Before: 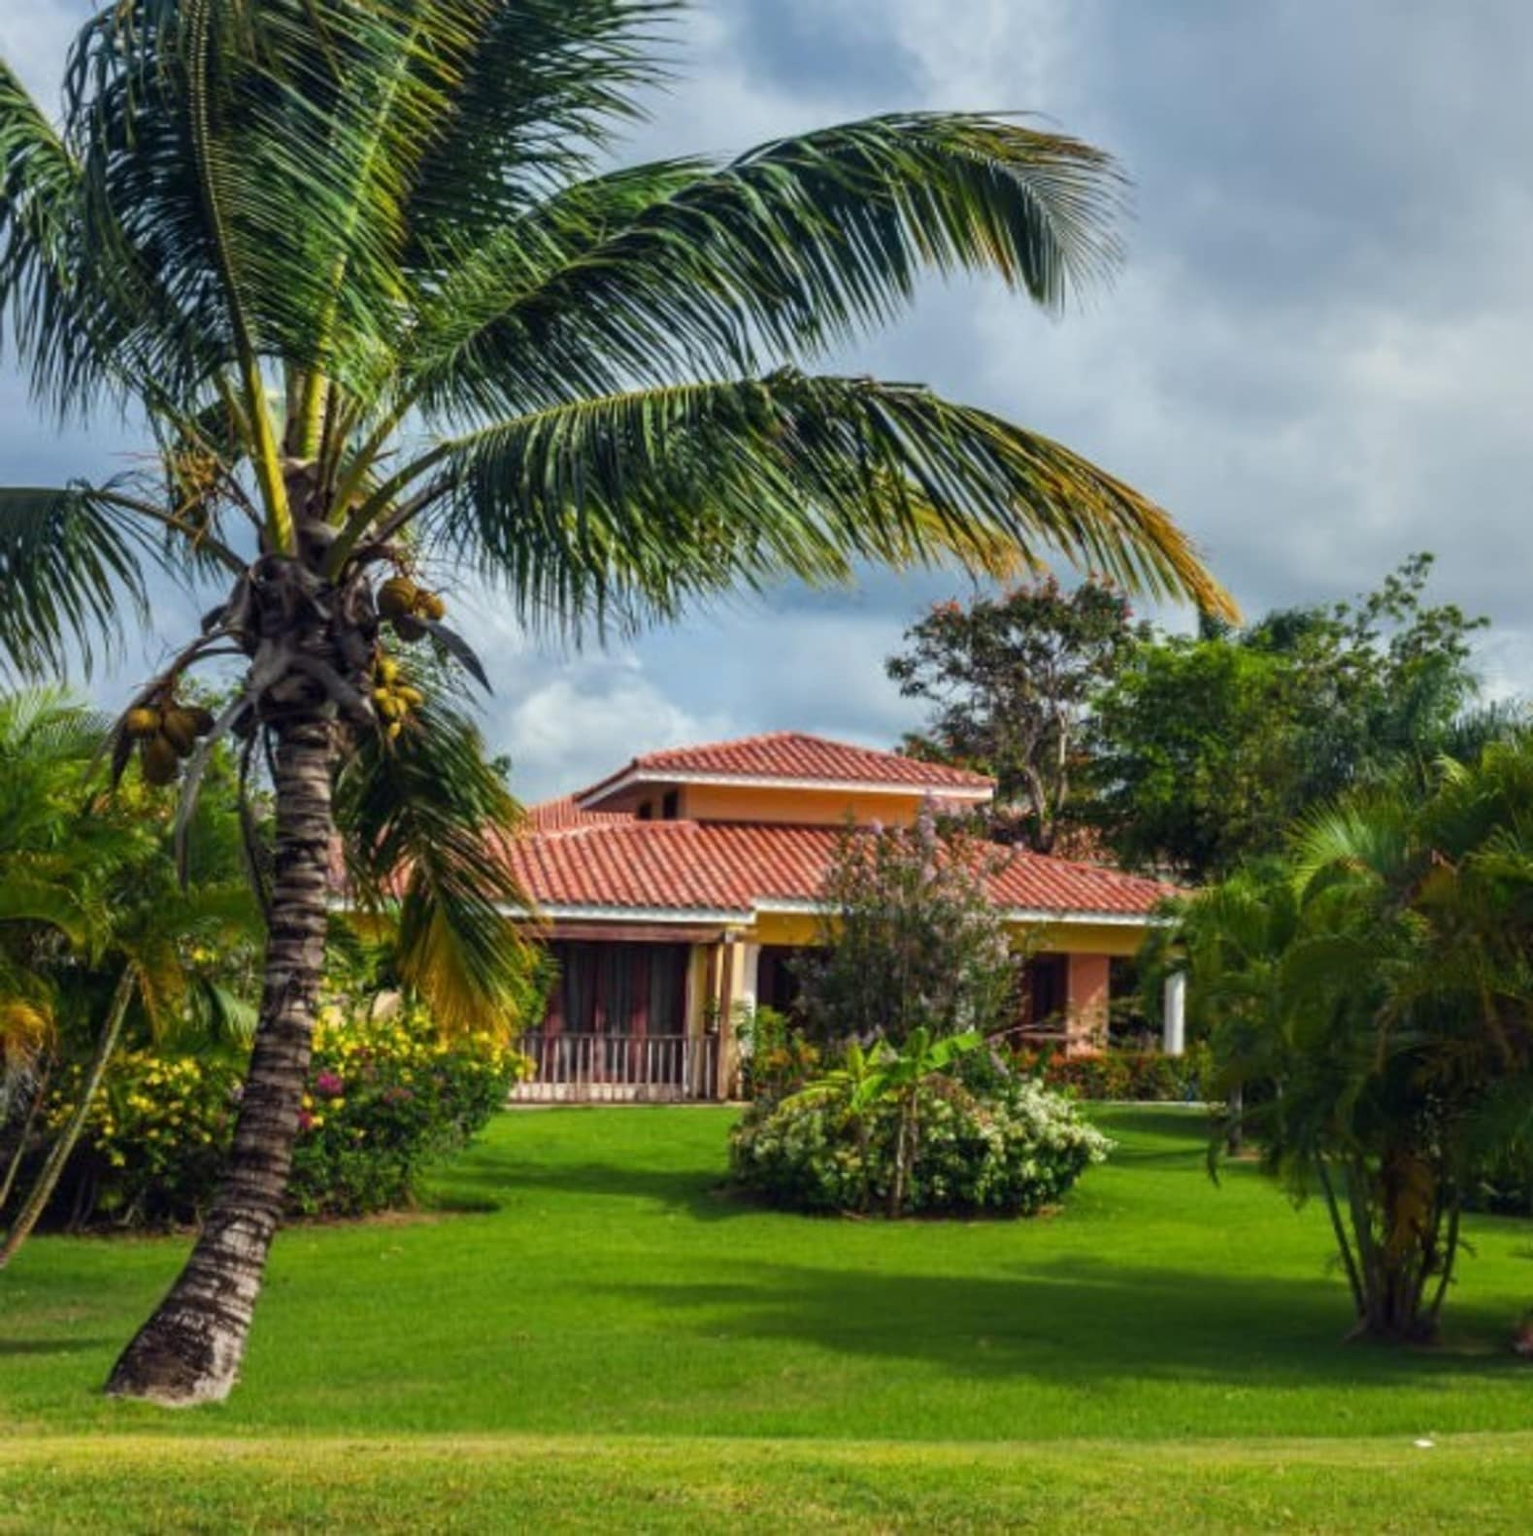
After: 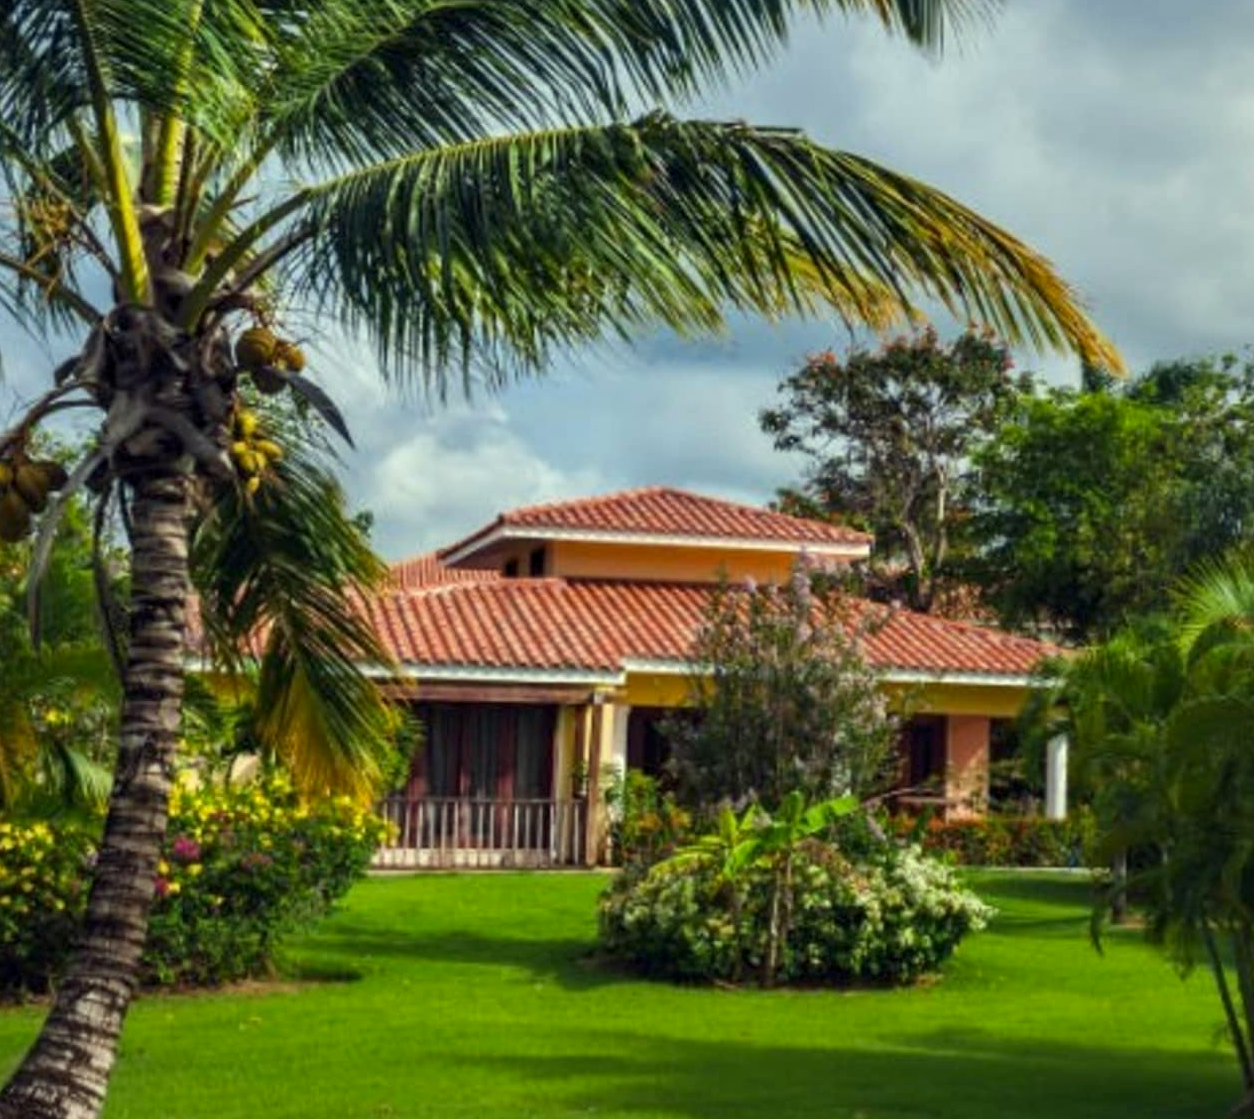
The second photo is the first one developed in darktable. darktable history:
color correction: highlights a* -4.28, highlights b* 6.53
crop: left 9.712%, top 16.928%, right 10.845%, bottom 12.332%
contrast equalizer: octaves 7, y [[0.6 ×6], [0.55 ×6], [0 ×6], [0 ×6], [0 ×6]], mix 0.15
